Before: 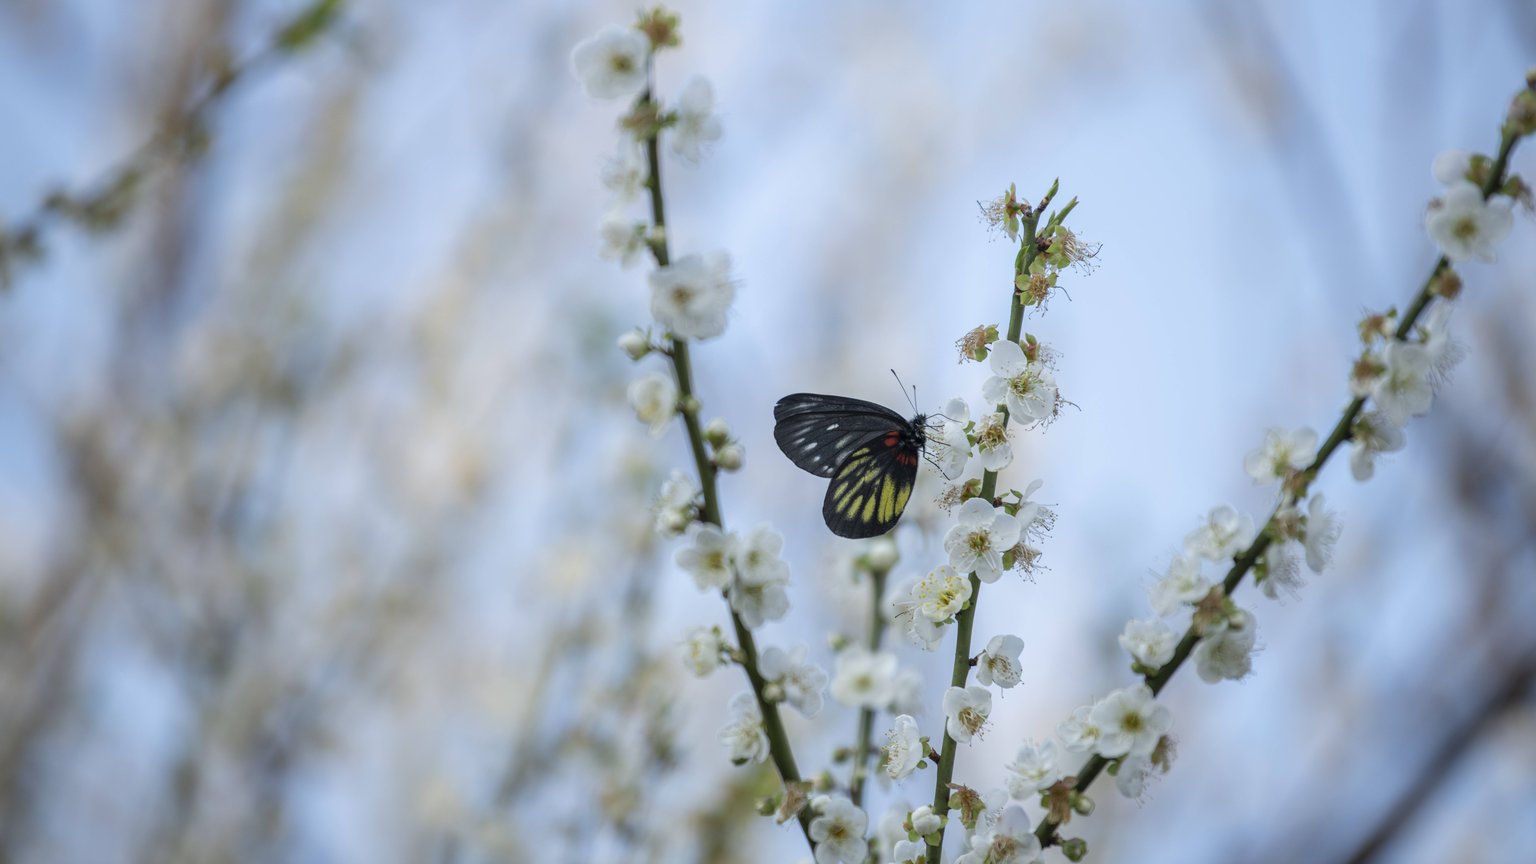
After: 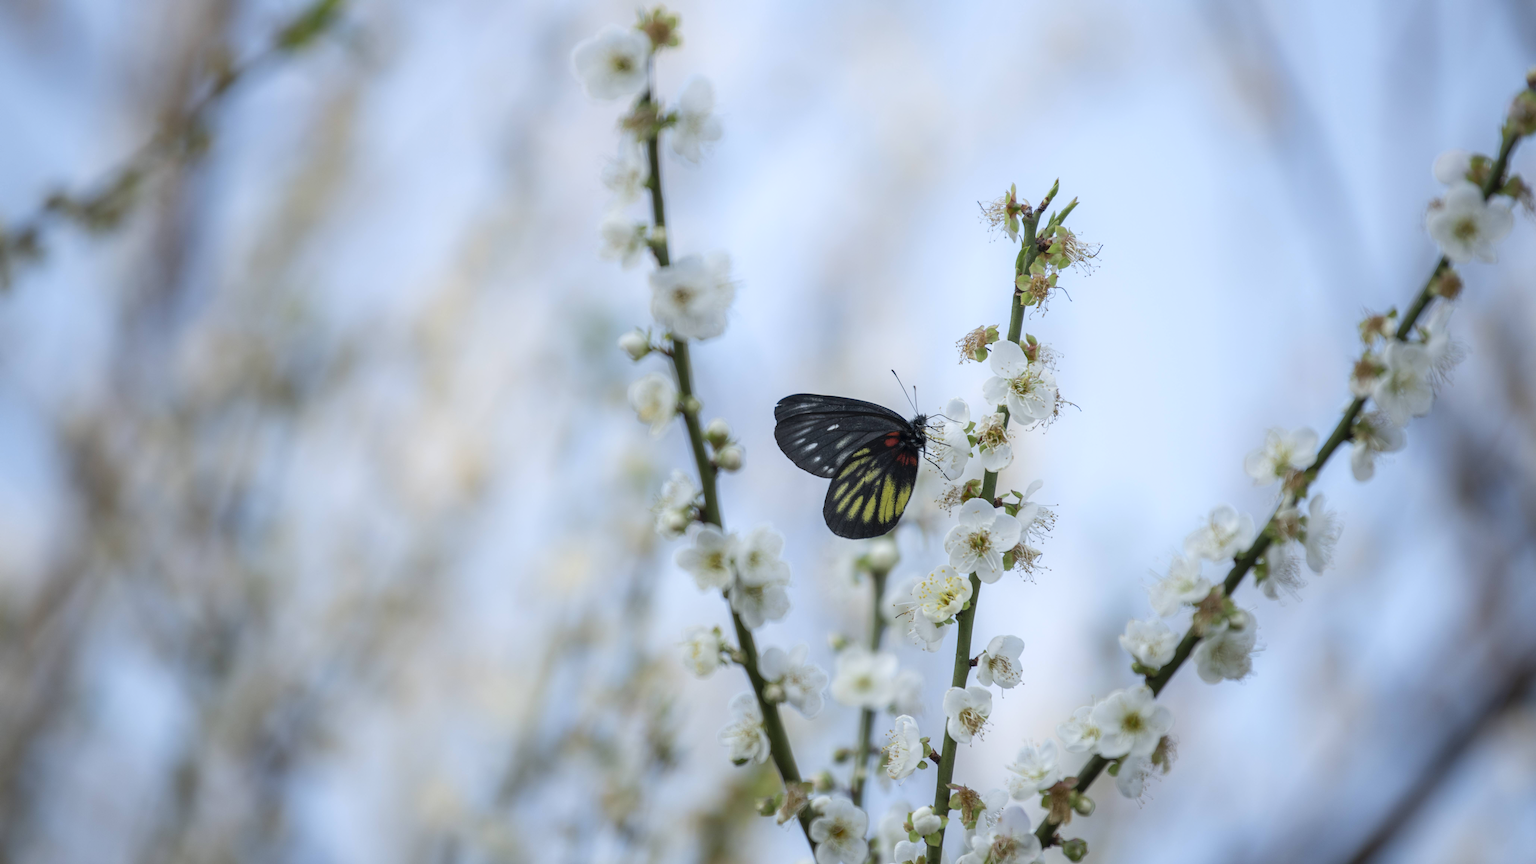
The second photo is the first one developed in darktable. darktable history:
shadows and highlights: shadows 1.18, highlights 41.96
